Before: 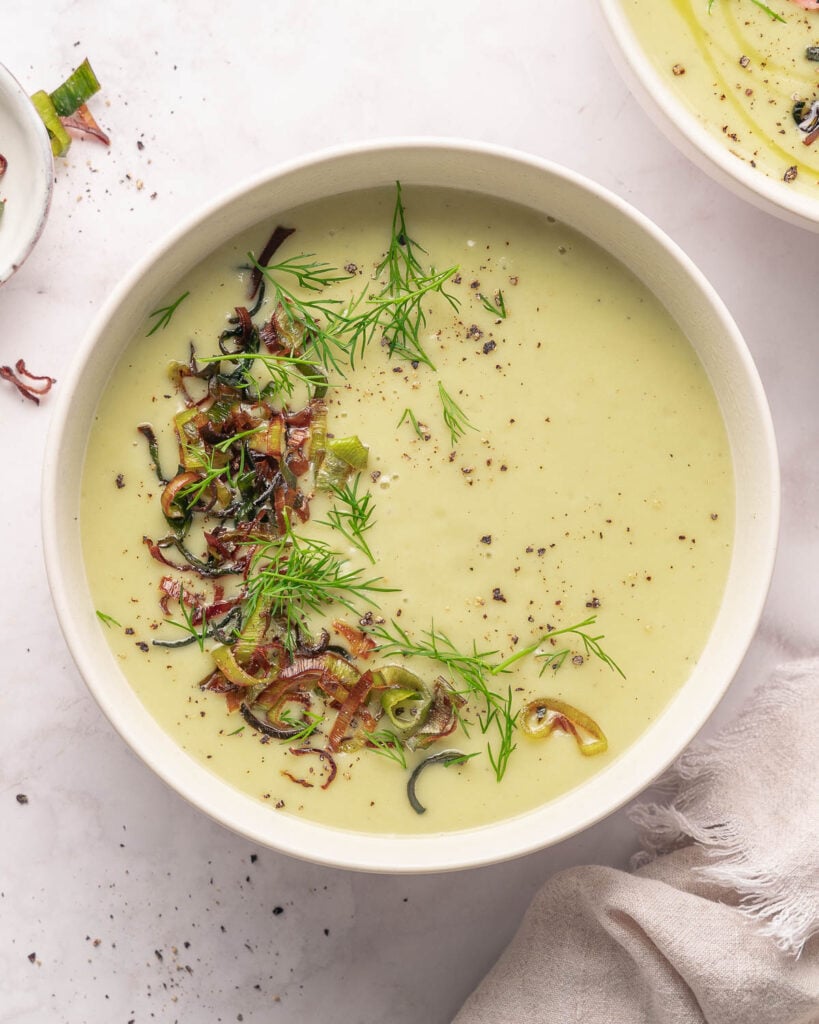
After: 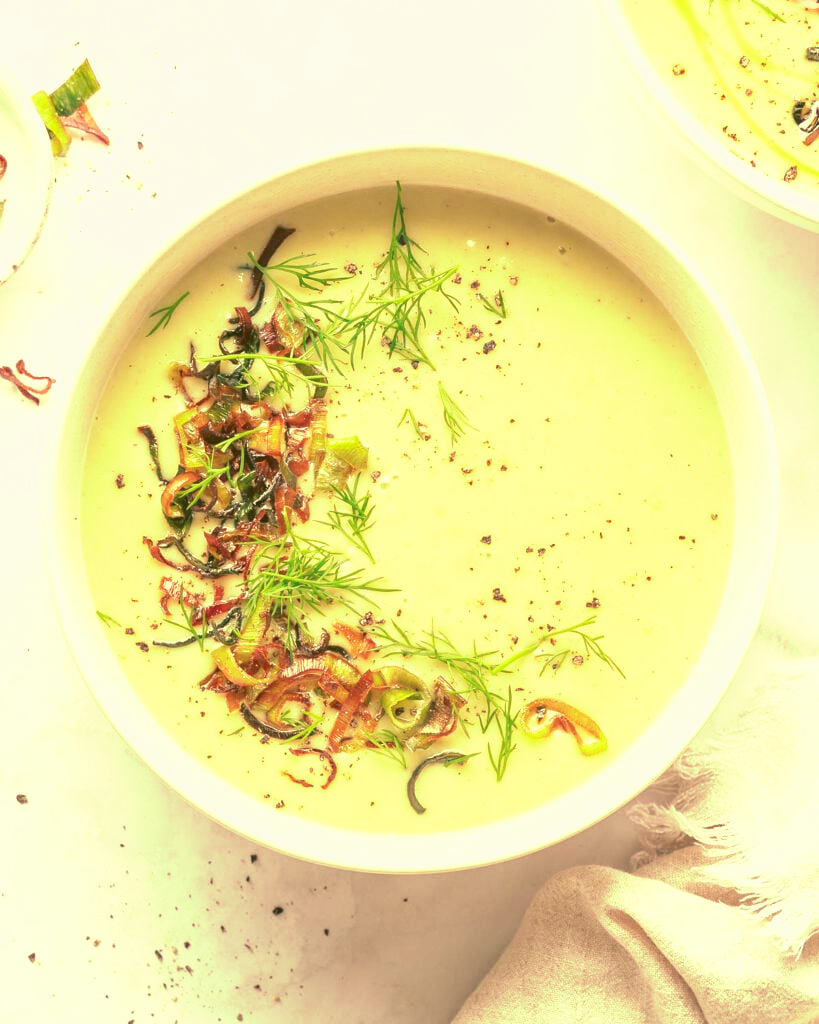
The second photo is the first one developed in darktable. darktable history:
tone curve: curves: ch0 [(0, 0) (0.003, 0.115) (0.011, 0.133) (0.025, 0.157) (0.044, 0.182) (0.069, 0.209) (0.1, 0.239) (0.136, 0.279) (0.177, 0.326) (0.224, 0.379) (0.277, 0.436) (0.335, 0.507) (0.399, 0.587) (0.468, 0.671) (0.543, 0.75) (0.623, 0.837) (0.709, 0.916) (0.801, 0.978) (0.898, 0.985) (1, 1)], preserve colors none
color look up table: target L [73.22, 94.36, 94.02, 78.98, 95.47, 72.57, 77.84, 68.6, 67.54, 64.82, 60.02, 50.01, 49.94, 200.29, 94.58, 65.14, 69.66, 59.72, 64.19, 44.21, 48.49, 48.52, 36.03, 40.43, 34.58, 22.62, 24.21, 95.01, 69.93, 63.53, 66.4, 41.53, 51.77, 40.97, 38.65, 39.13, 35.97, 37.67, 34.03, 12.4, 3.168, 80.39, 71.56, 77.64, 69.09, 67.55, 51.38, 39.23, 10.56], target a [-16.91, -62.66, -65.59, -24.92, -53.23, -45.29, -24.67, -71.76, -64.87, -71.78, -14.63, -44.93, -3.649, 0, -58.08, 14.58, -0.505, 15.56, 3.408, 52.81, 29.3, 26.1, 62.99, 62.36, 58.58, 7.778, 42.75, -51.97, 15.31, 15.33, 13.79, 73, 42.4, -6.917, 70.73, 14.19, 3.608, 58.73, -0.333, 43.41, 16.5, -3.135, -38.73, -15.56, -53.75, -16.22, -46.35, -25.86, -15.37], target b [81.15, 85.12, 102.77, 84.31, 51.71, 39.84, 53.9, 45.62, 27.25, 69.54, 67.55, 46.75, 49.51, 0, 67.7, 28.48, 63.48, 63.05, 41.83, 21.8, 61.25, 25.75, 57.72, 14.7, 51.22, 35.7, 28.26, 49.24, -4.098, -13.78, 20.38, -30.88, -22.54, -32.47, -51.04, -6.18, -56.99, -7.974, 13.6, -74.23, -29.13, 11.23, -2.624, 6.763, -6.531, 11.75, 18.69, -7.61, 5.68], num patches 49
